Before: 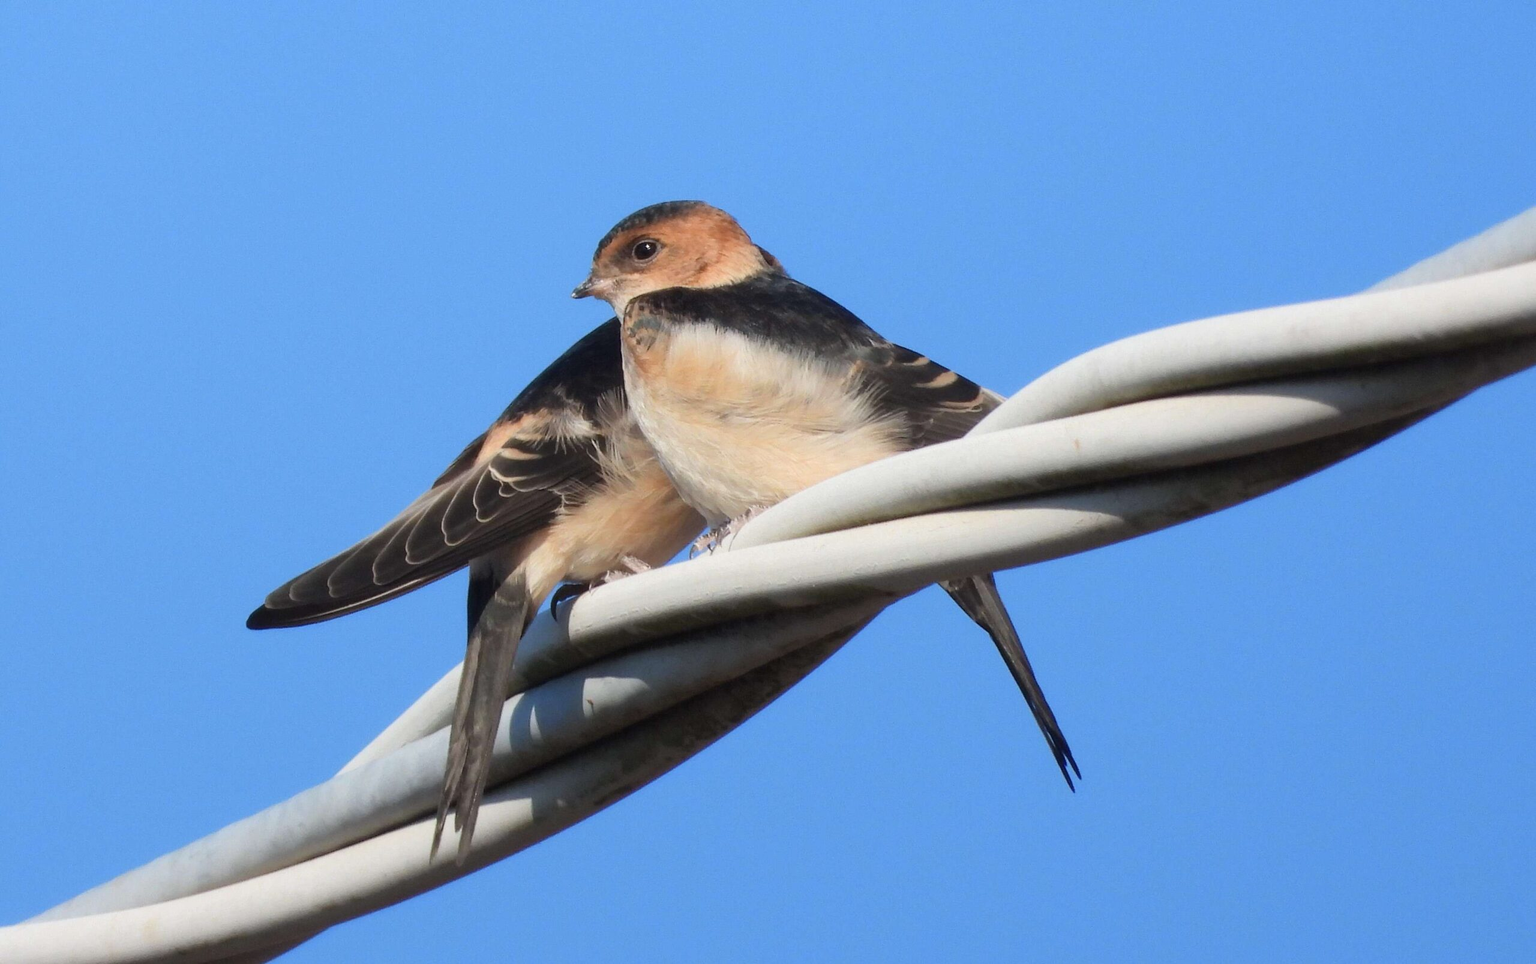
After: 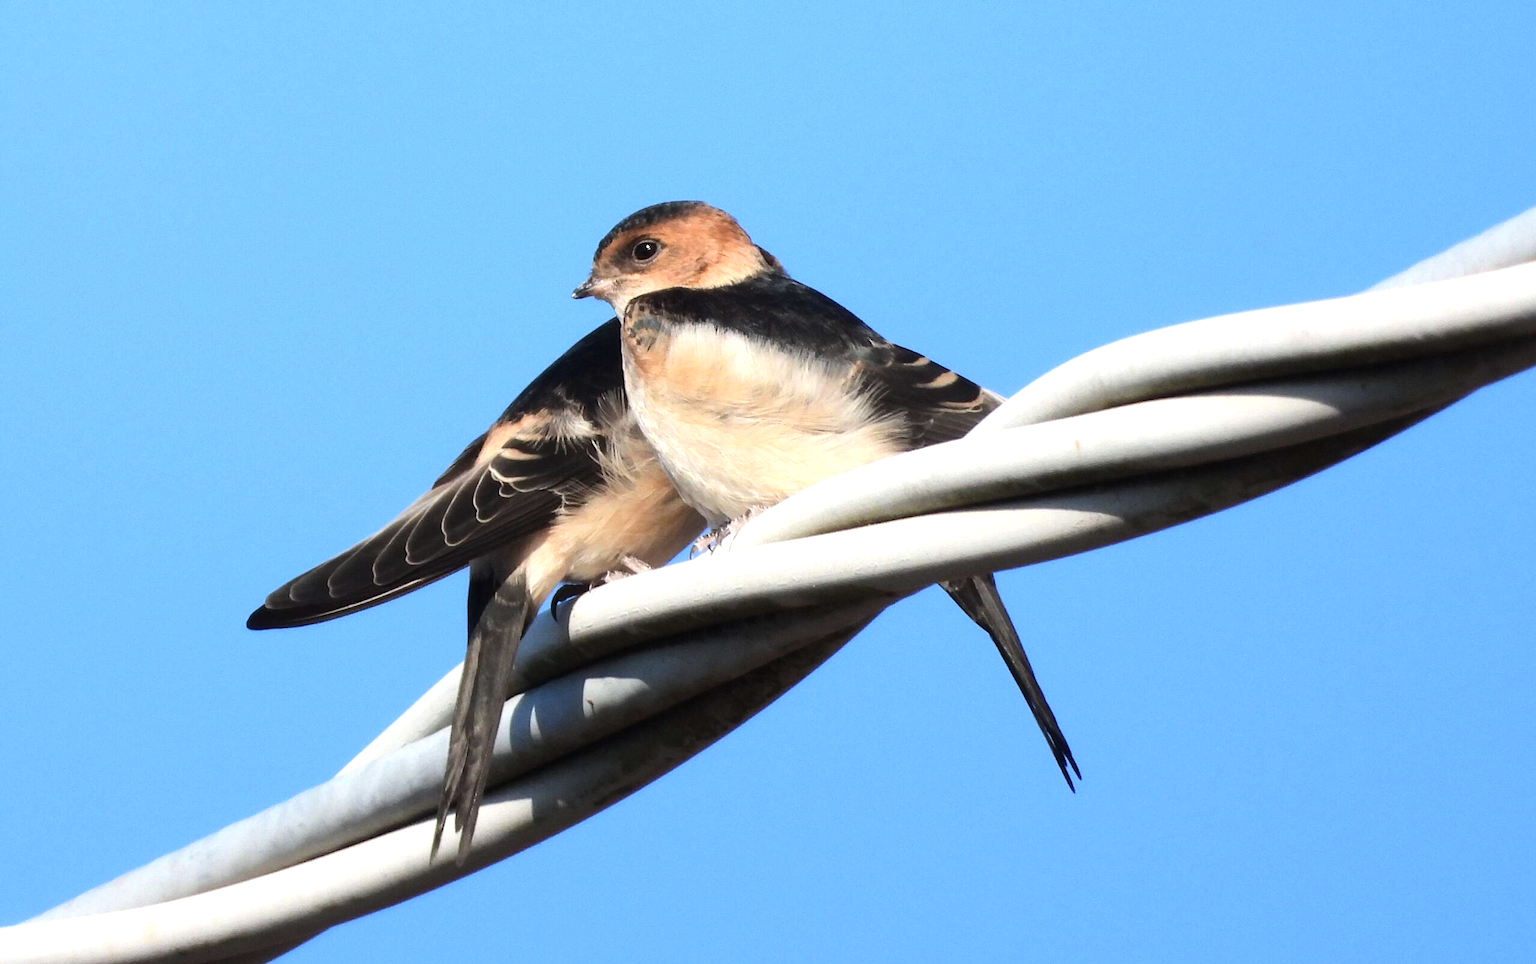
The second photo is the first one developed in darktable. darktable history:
exposure: exposure -0.01 EV, compensate highlight preservation false
tone equalizer: -8 EV -0.75 EV, -7 EV -0.7 EV, -6 EV -0.6 EV, -5 EV -0.4 EV, -3 EV 0.4 EV, -2 EV 0.6 EV, -1 EV 0.7 EV, +0 EV 0.75 EV, edges refinement/feathering 500, mask exposure compensation -1.57 EV, preserve details no
